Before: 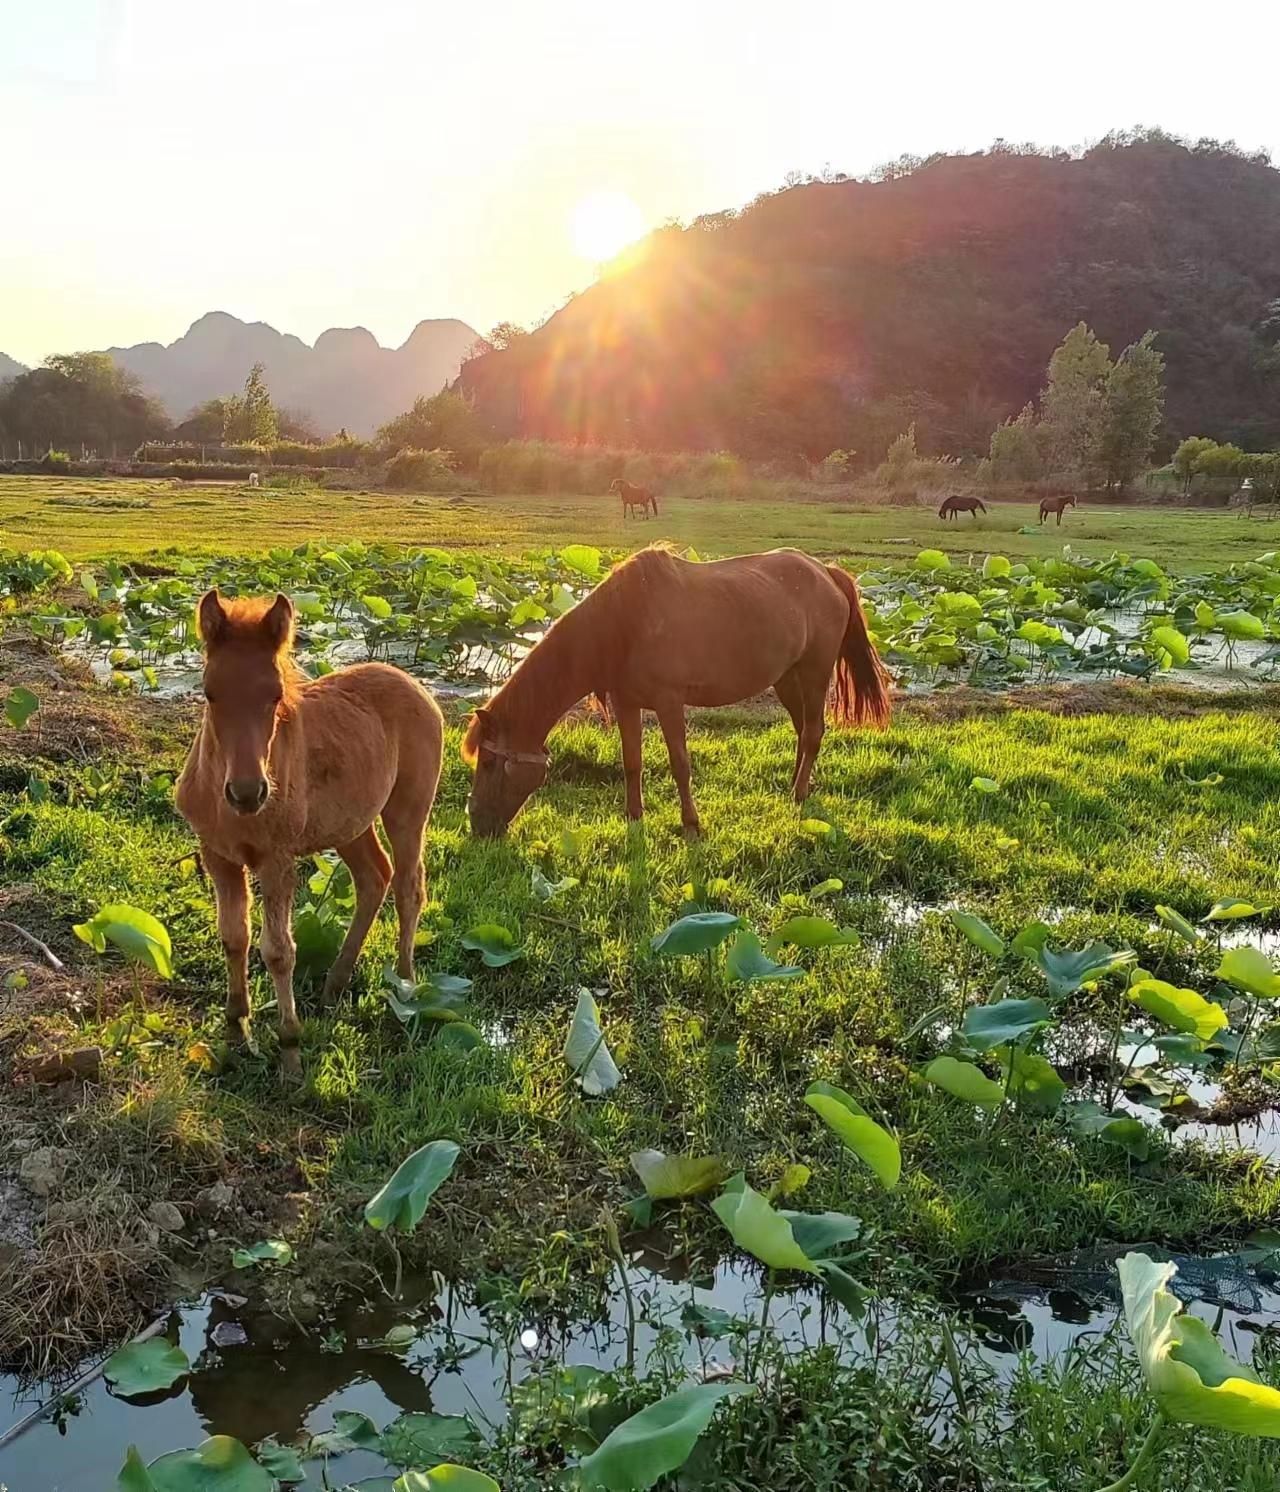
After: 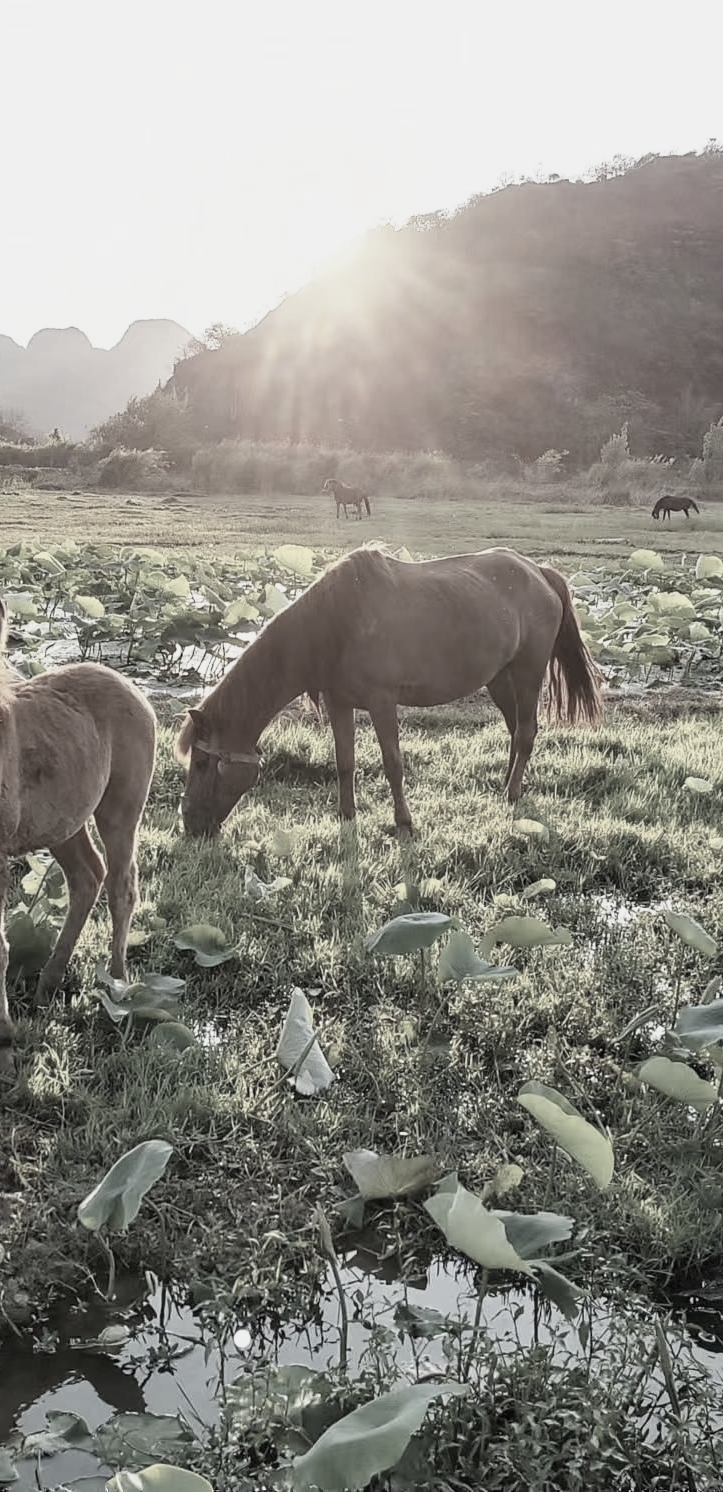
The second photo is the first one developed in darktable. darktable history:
base curve: curves: ch0 [(0, 0) (0.088, 0.125) (0.176, 0.251) (0.354, 0.501) (0.613, 0.749) (1, 0.877)], preserve colors none
color correction: highlights b* -0.058, saturation 0.186
crop and rotate: left 22.495%, right 20.997%
